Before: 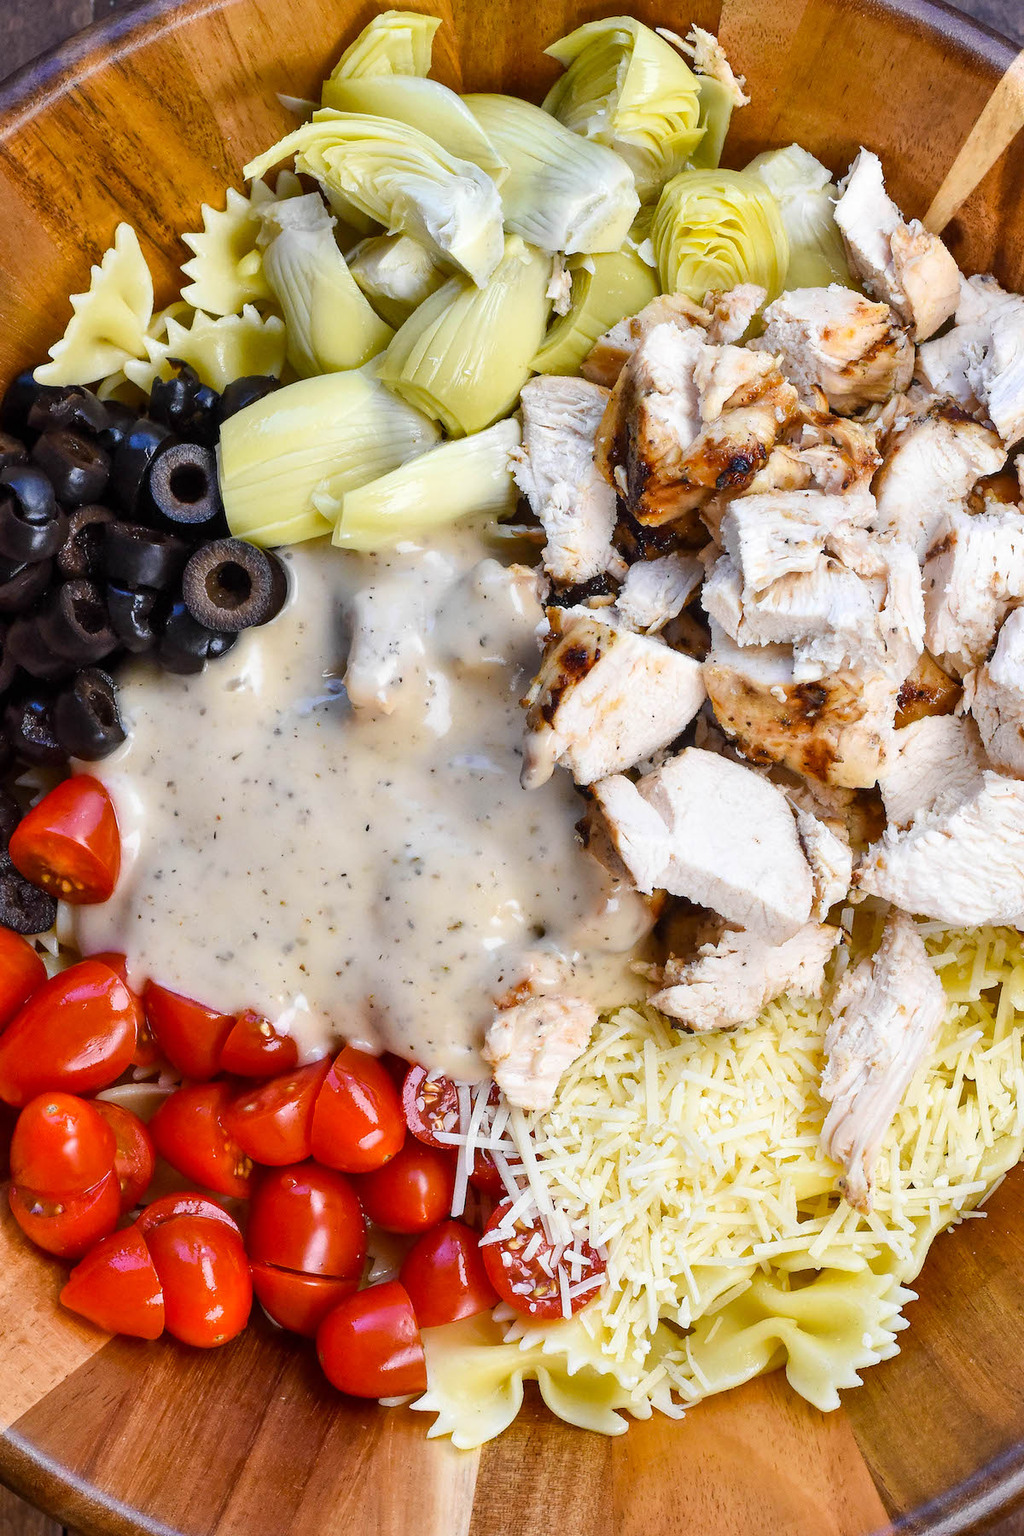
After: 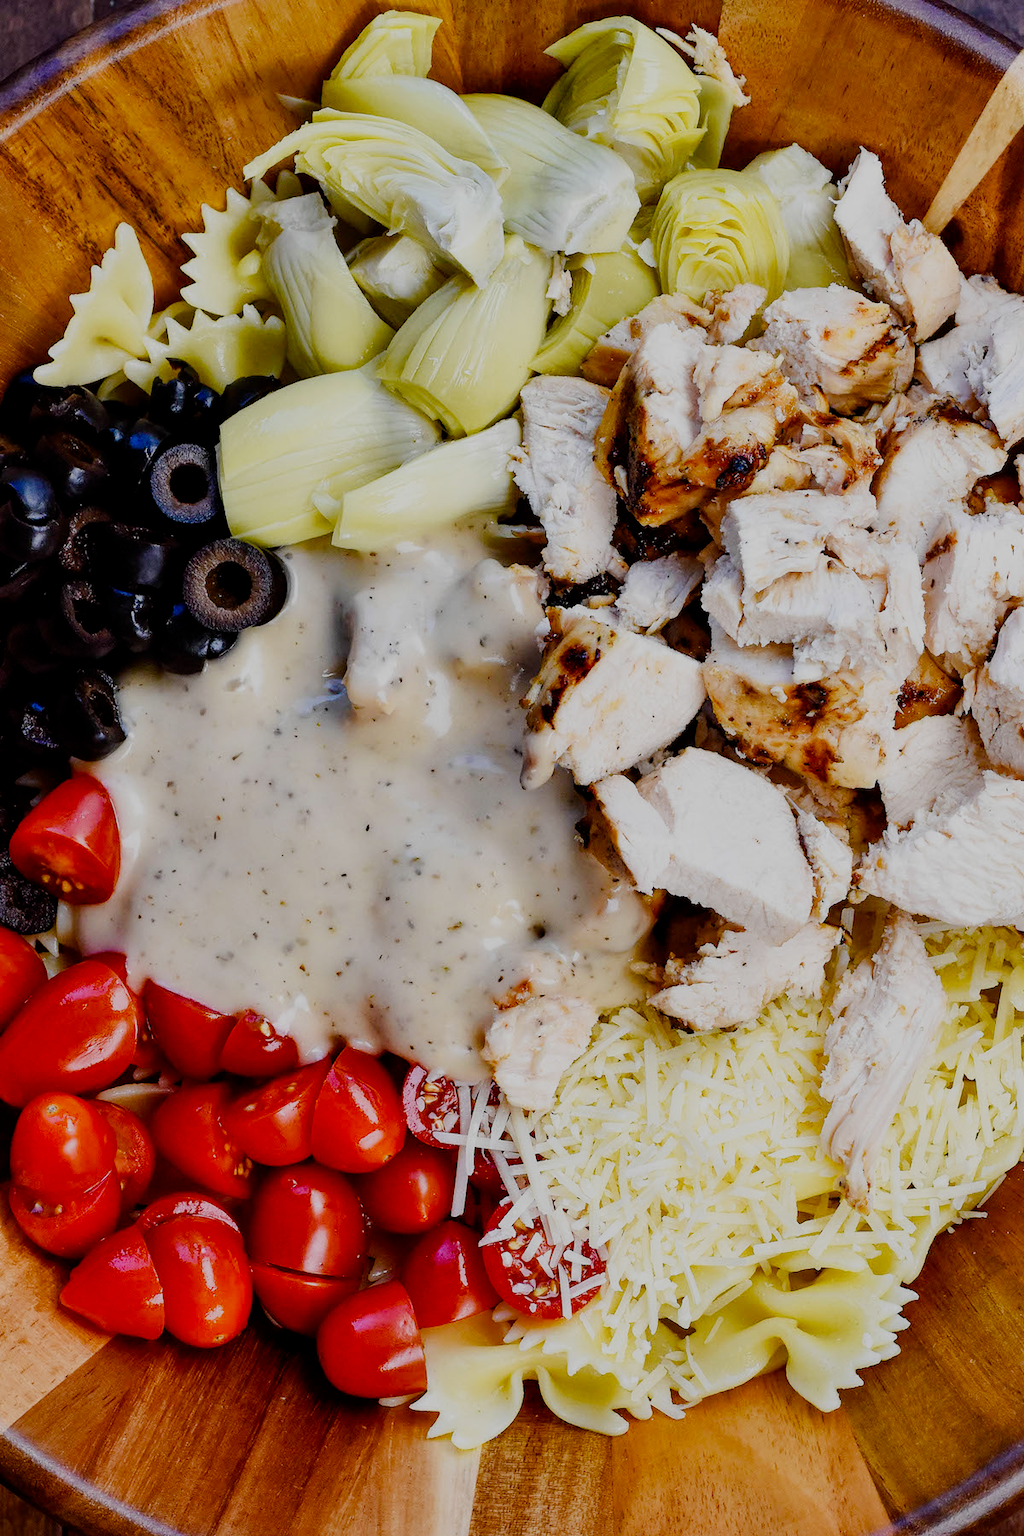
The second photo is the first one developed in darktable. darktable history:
filmic rgb: middle gray luminance 29%, black relative exposure -10.3 EV, white relative exposure 5.5 EV, threshold 6 EV, target black luminance 0%, hardness 3.95, latitude 2.04%, contrast 1.132, highlights saturation mix 5%, shadows ↔ highlights balance 15.11%, preserve chrominance no, color science v3 (2019), use custom middle-gray values true, iterations of high-quality reconstruction 0, enable highlight reconstruction true
color balance rgb: linear chroma grading › shadows 32%, linear chroma grading › global chroma -2%, linear chroma grading › mid-tones 4%, perceptual saturation grading › global saturation -2%, perceptual saturation grading › highlights -8%, perceptual saturation grading › mid-tones 8%, perceptual saturation grading › shadows 4%, perceptual brilliance grading › highlights 8%, perceptual brilliance grading › mid-tones 4%, perceptual brilliance grading › shadows 2%, global vibrance 16%, saturation formula JzAzBz (2021)
